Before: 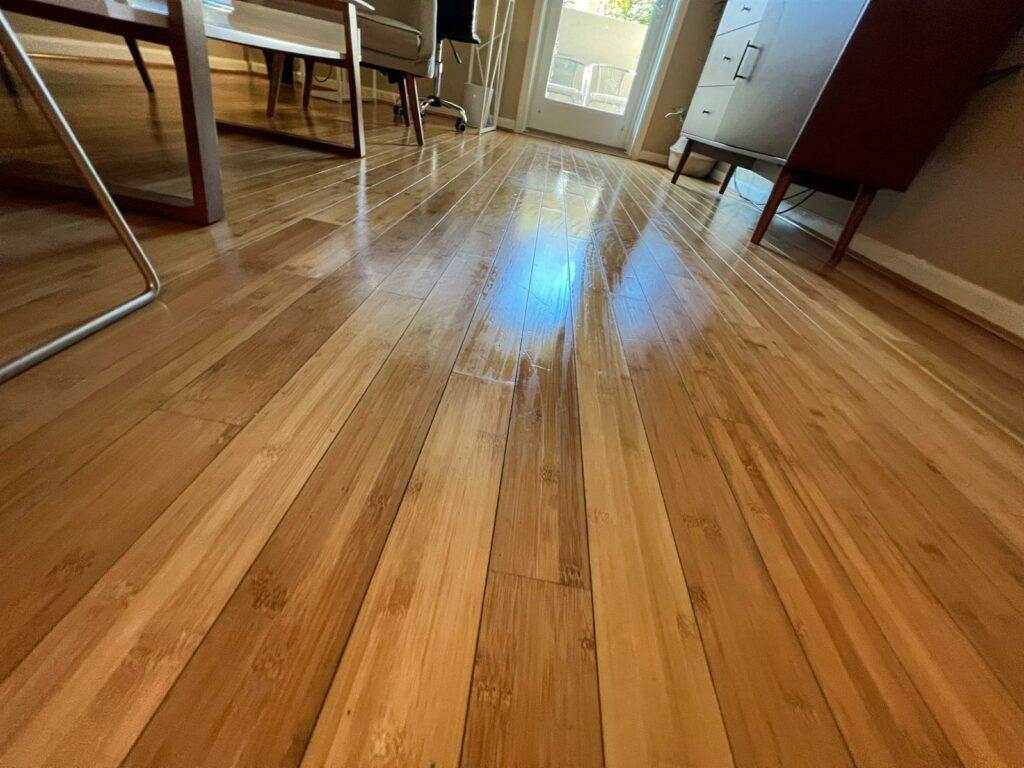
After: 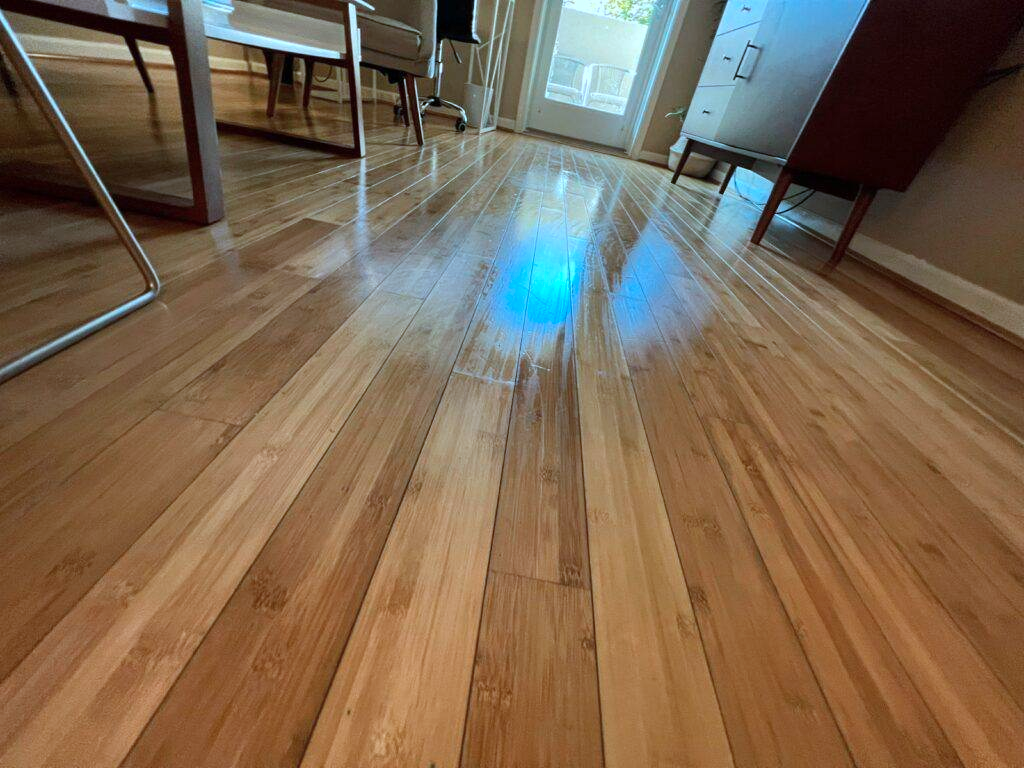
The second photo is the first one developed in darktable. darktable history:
color correction: highlights a* -9.67, highlights b* -21.66
